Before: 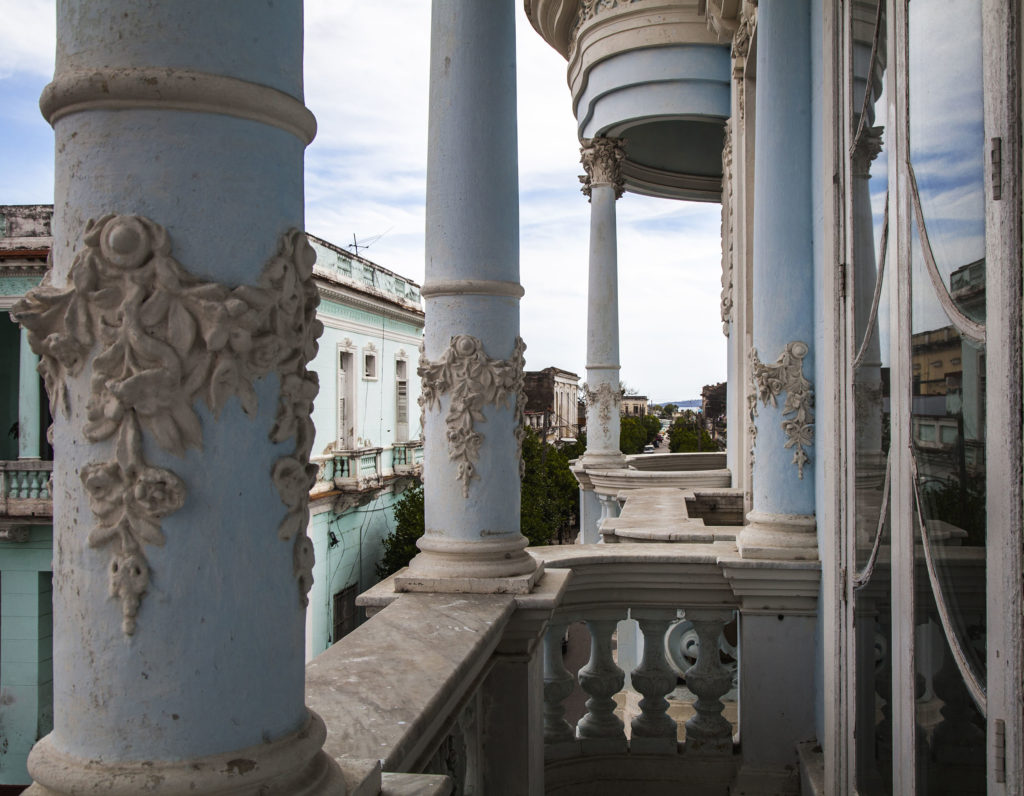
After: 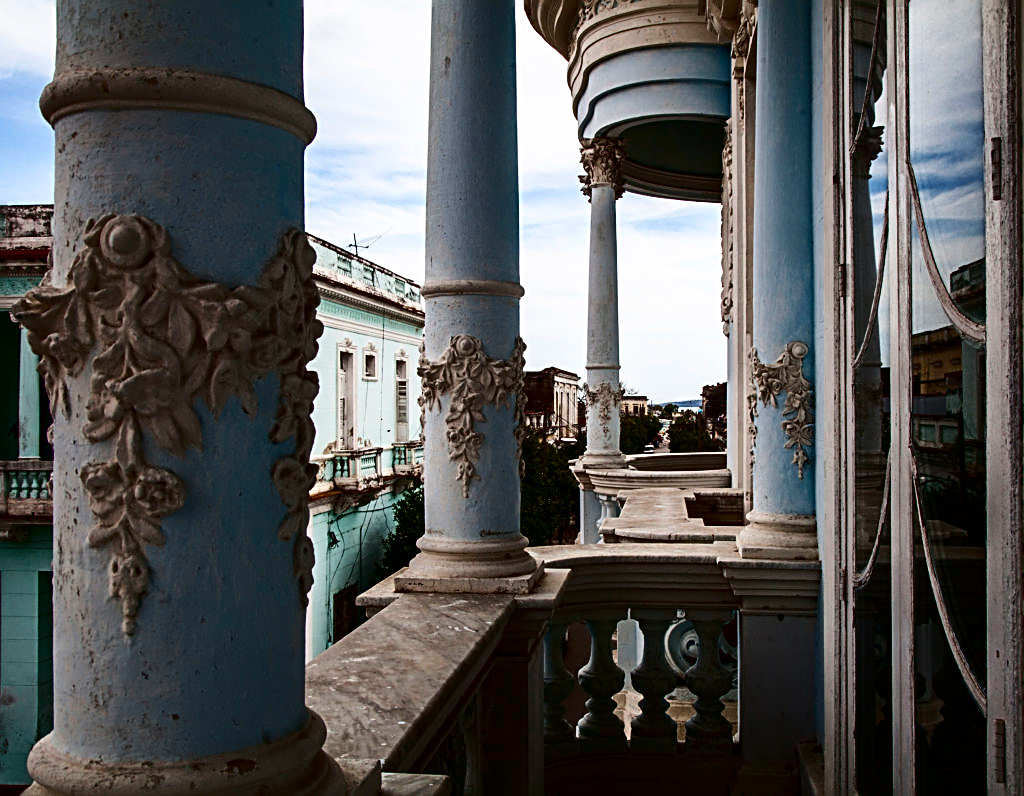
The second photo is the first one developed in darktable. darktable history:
contrast brightness saturation: contrast 0.24, brightness -0.24, saturation 0.14
sharpen: radius 2.676, amount 0.669
